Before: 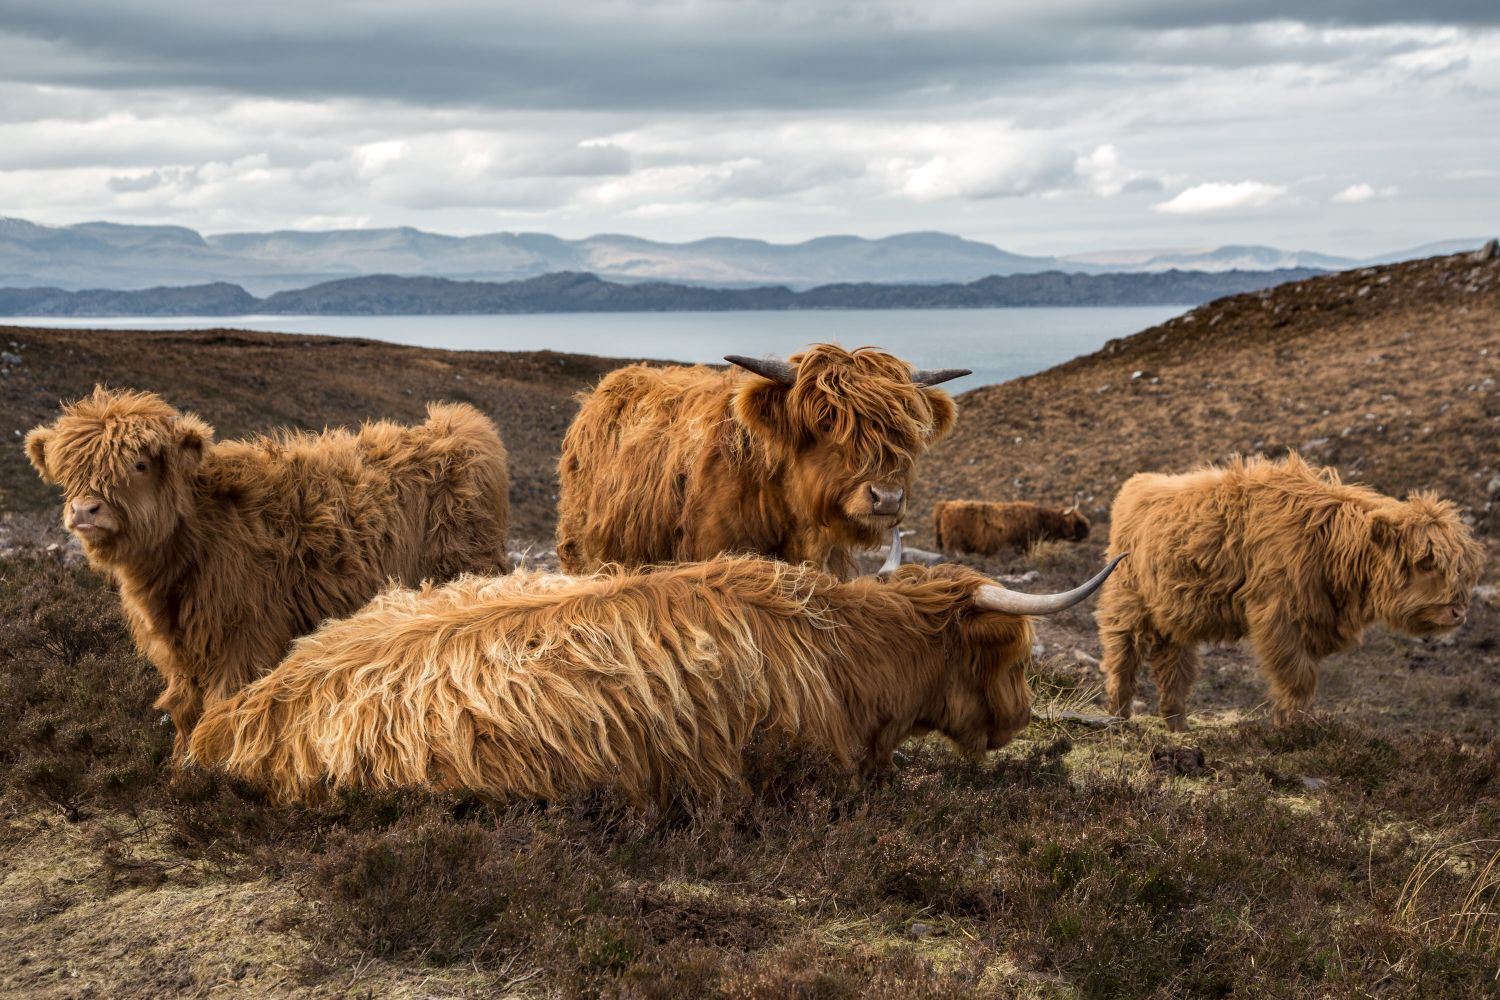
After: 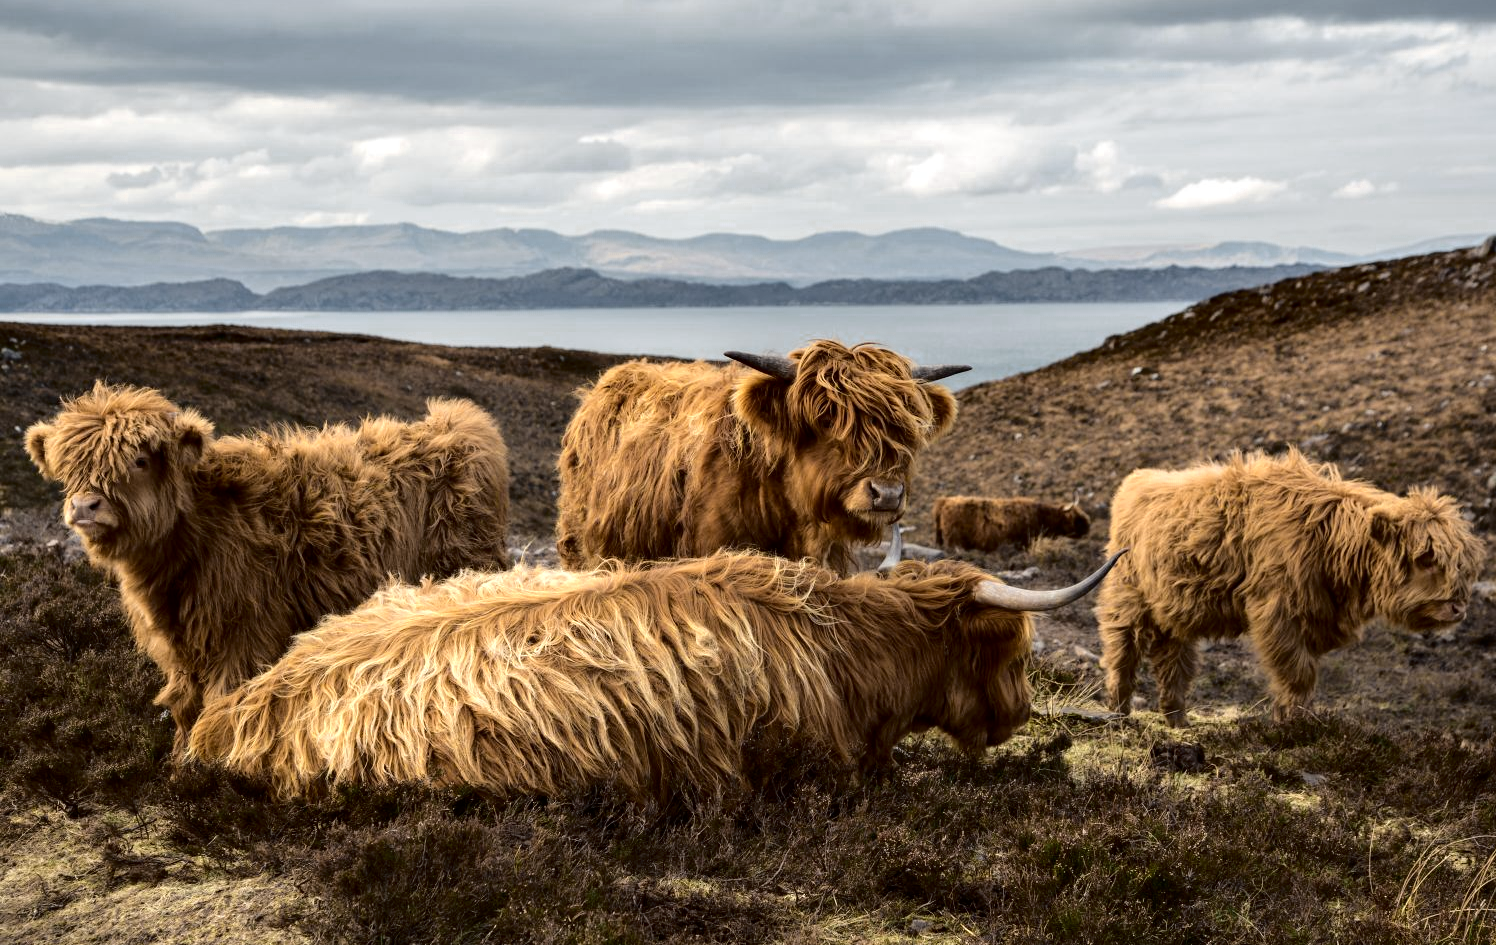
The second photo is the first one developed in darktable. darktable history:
fill light: exposure -2 EV, width 8.6
color zones: curves: ch0 [(0.004, 0.306) (0.107, 0.448) (0.252, 0.656) (0.41, 0.398) (0.595, 0.515) (0.768, 0.628)]; ch1 [(0.07, 0.323) (0.151, 0.452) (0.252, 0.608) (0.346, 0.221) (0.463, 0.189) (0.61, 0.368) (0.735, 0.395) (0.921, 0.412)]; ch2 [(0, 0.476) (0.132, 0.512) (0.243, 0.512) (0.397, 0.48) (0.522, 0.376) (0.634, 0.536) (0.761, 0.46)]
crop: top 0.448%, right 0.264%, bottom 5.045%
